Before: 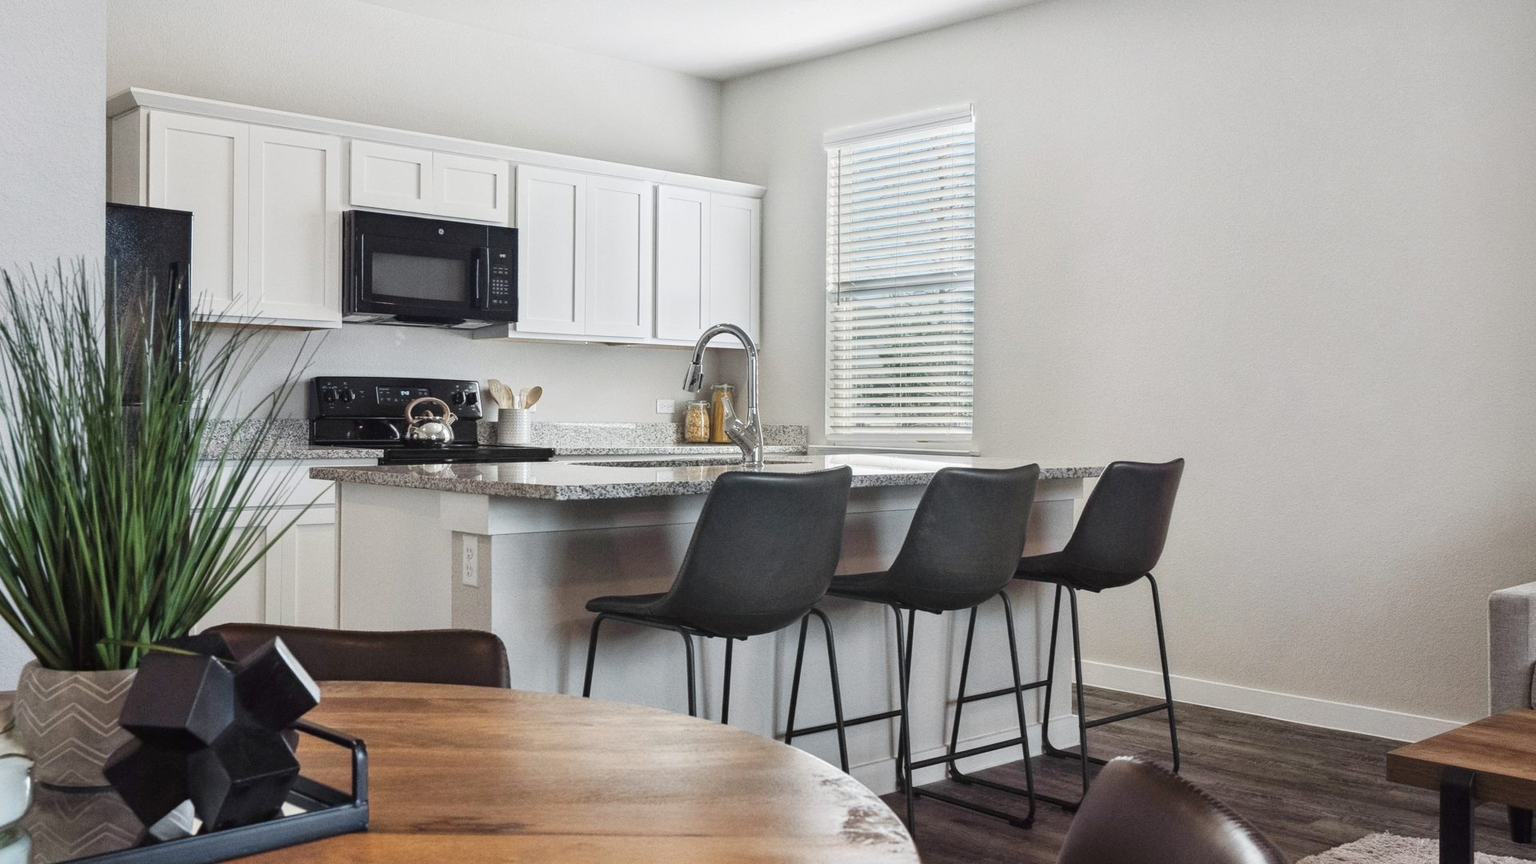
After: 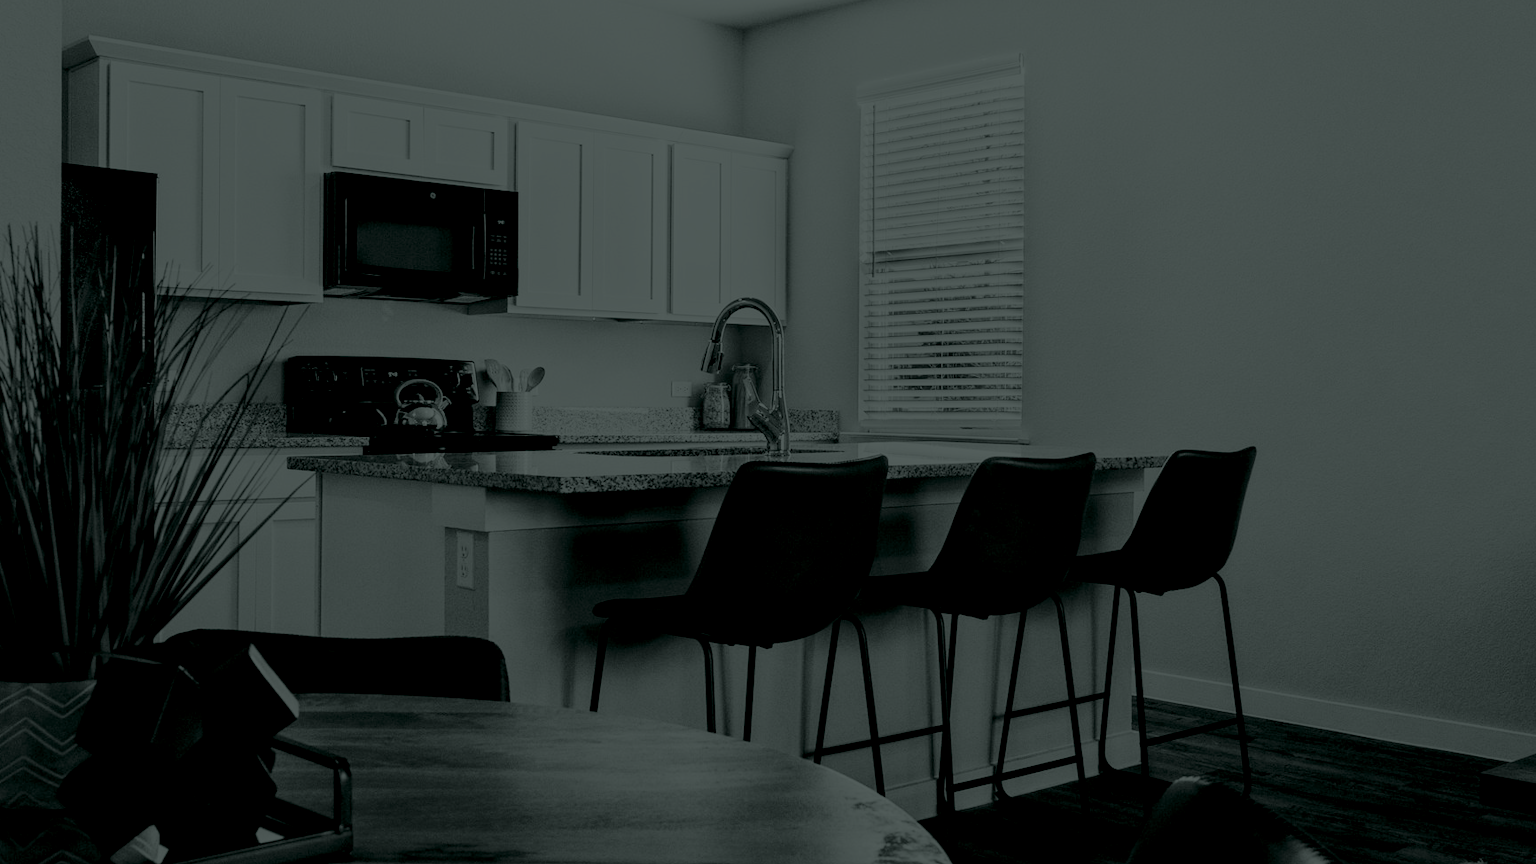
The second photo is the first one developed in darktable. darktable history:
crop: left 3.305%, top 6.436%, right 6.389%, bottom 3.258%
contrast brightness saturation: contrast 0.28
colorize: hue 90°, saturation 19%, lightness 1.59%, version 1
